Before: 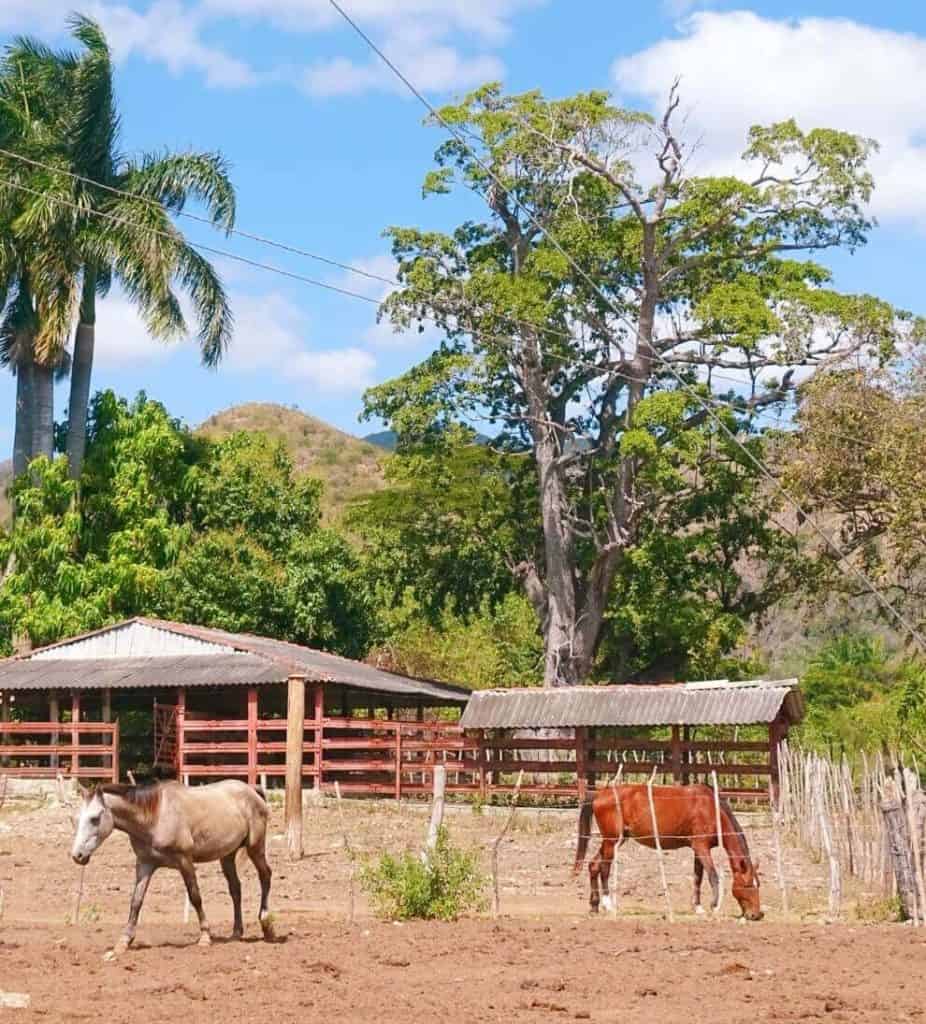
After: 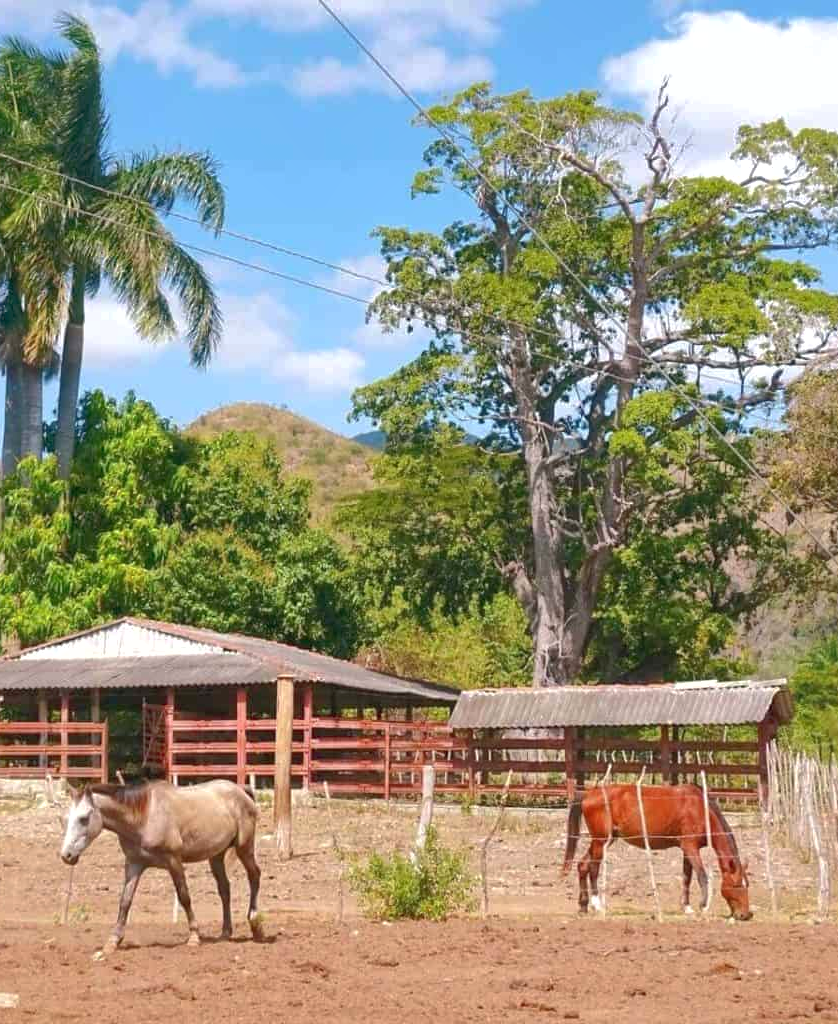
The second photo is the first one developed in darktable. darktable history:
shadows and highlights: highlights color adjustment 41.4%
levels: levels [0, 0.476, 0.951]
crop and rotate: left 1.243%, right 8.164%
